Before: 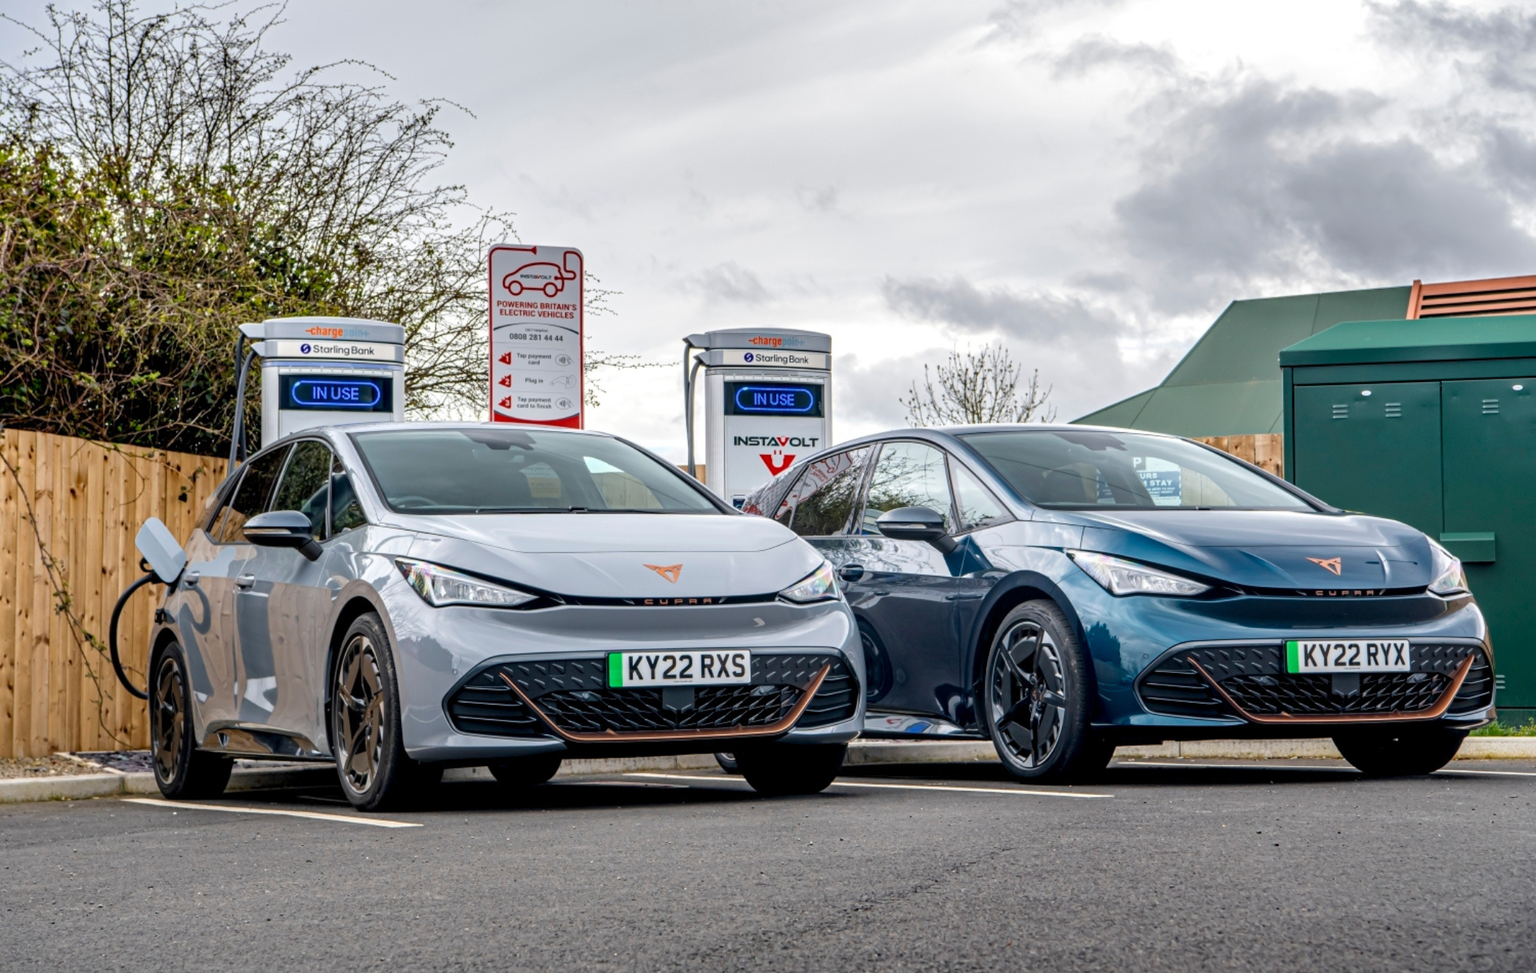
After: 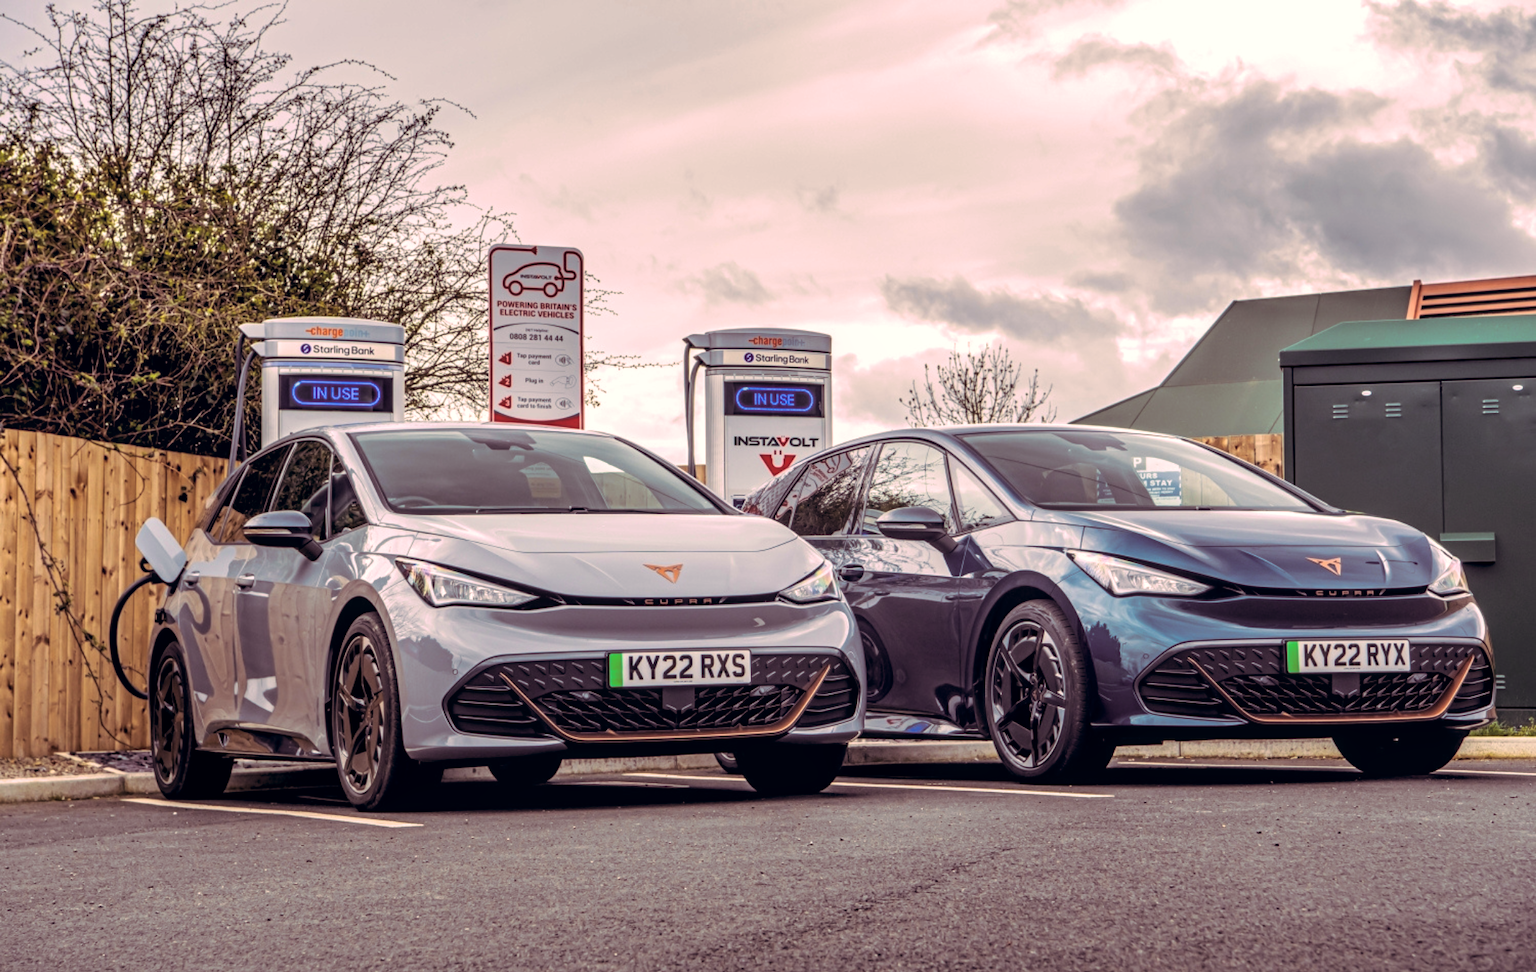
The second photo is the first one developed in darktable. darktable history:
color correction: highlights a* 10.32, highlights b* 14.66, shadows a* -9.59, shadows b* -15.02
split-toning: highlights › hue 298.8°, highlights › saturation 0.73, compress 41.76%
local contrast: on, module defaults
